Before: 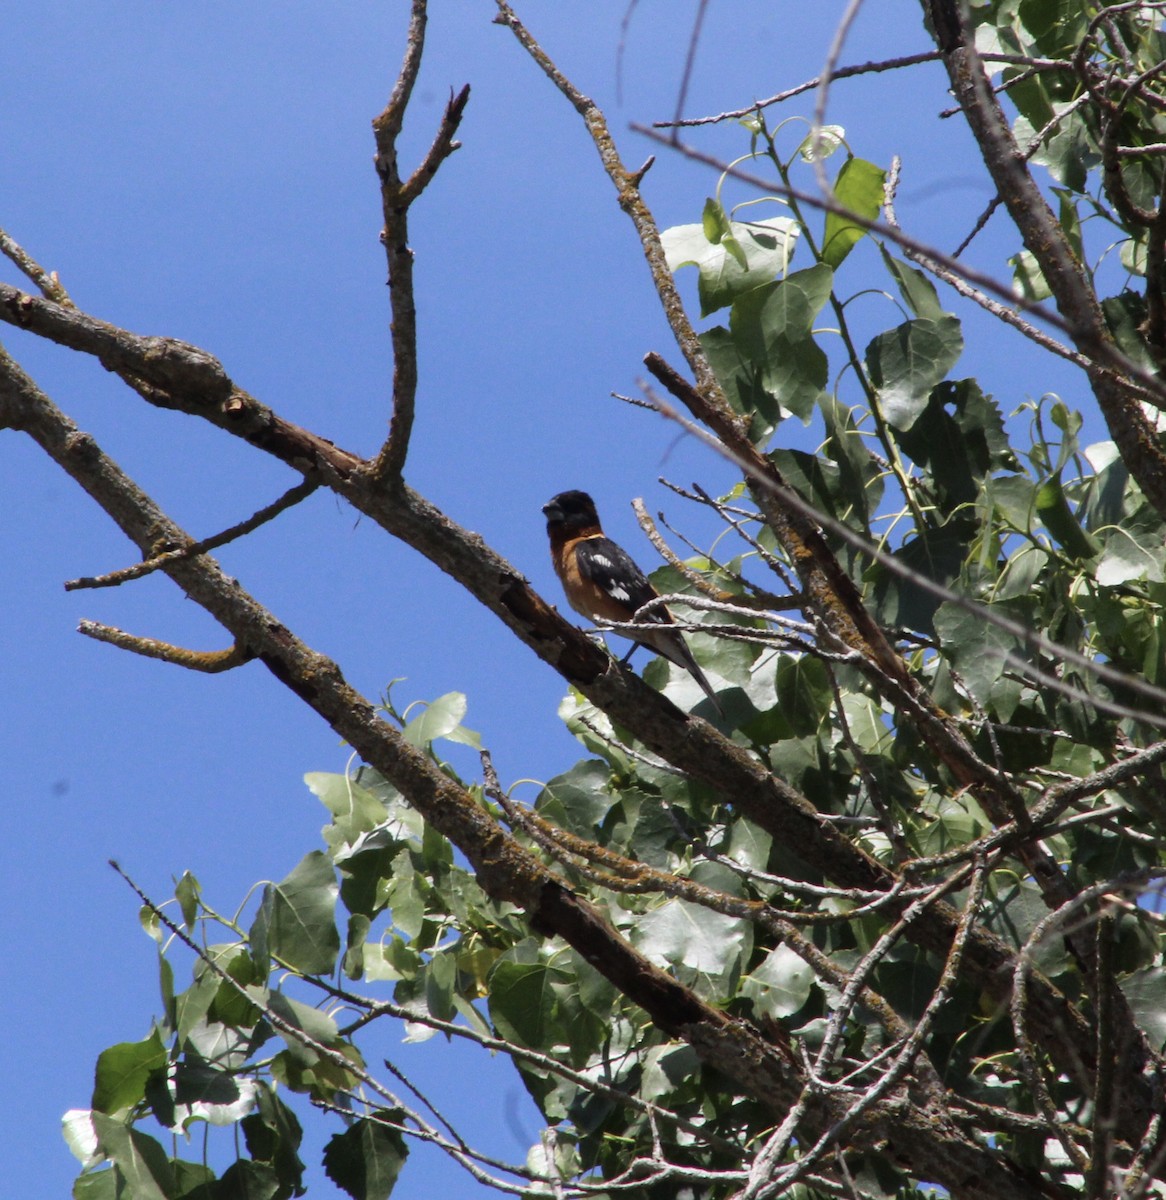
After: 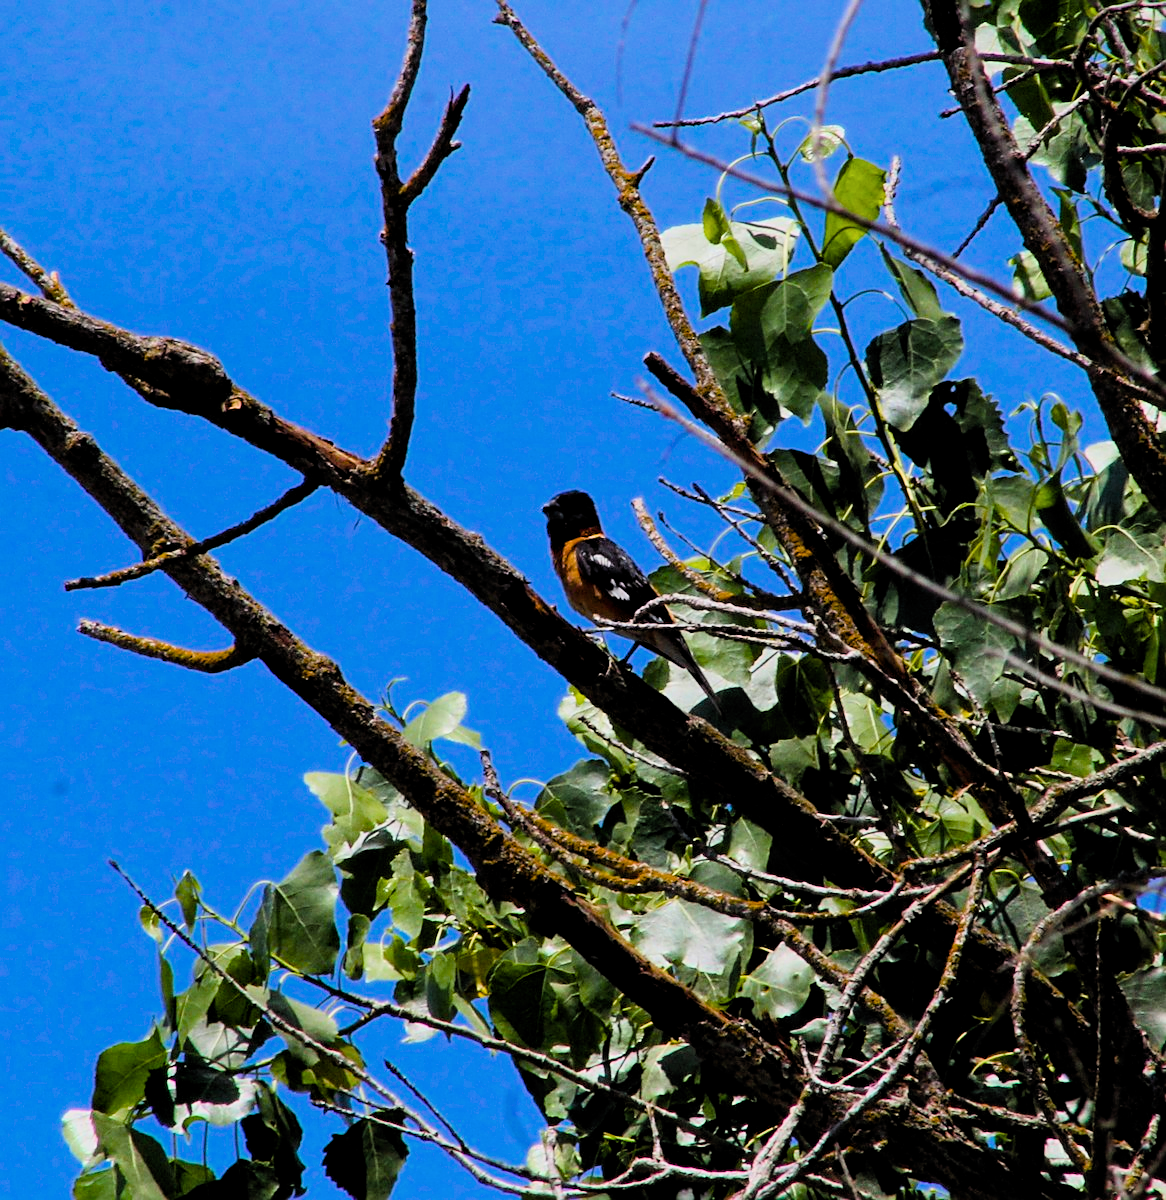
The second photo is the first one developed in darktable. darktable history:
sharpen: on, module defaults
local contrast: highlights 103%, shadows 97%, detail 119%, midtone range 0.2
color balance rgb: perceptual saturation grading › global saturation 37.182%, perceptual saturation grading › shadows 35.146%, global vibrance 32.355%
filmic rgb: black relative exposure -5.1 EV, white relative exposure 3.97 EV, hardness 2.9, contrast 1.3, highlights saturation mix -8.66%, color science v6 (2022)
